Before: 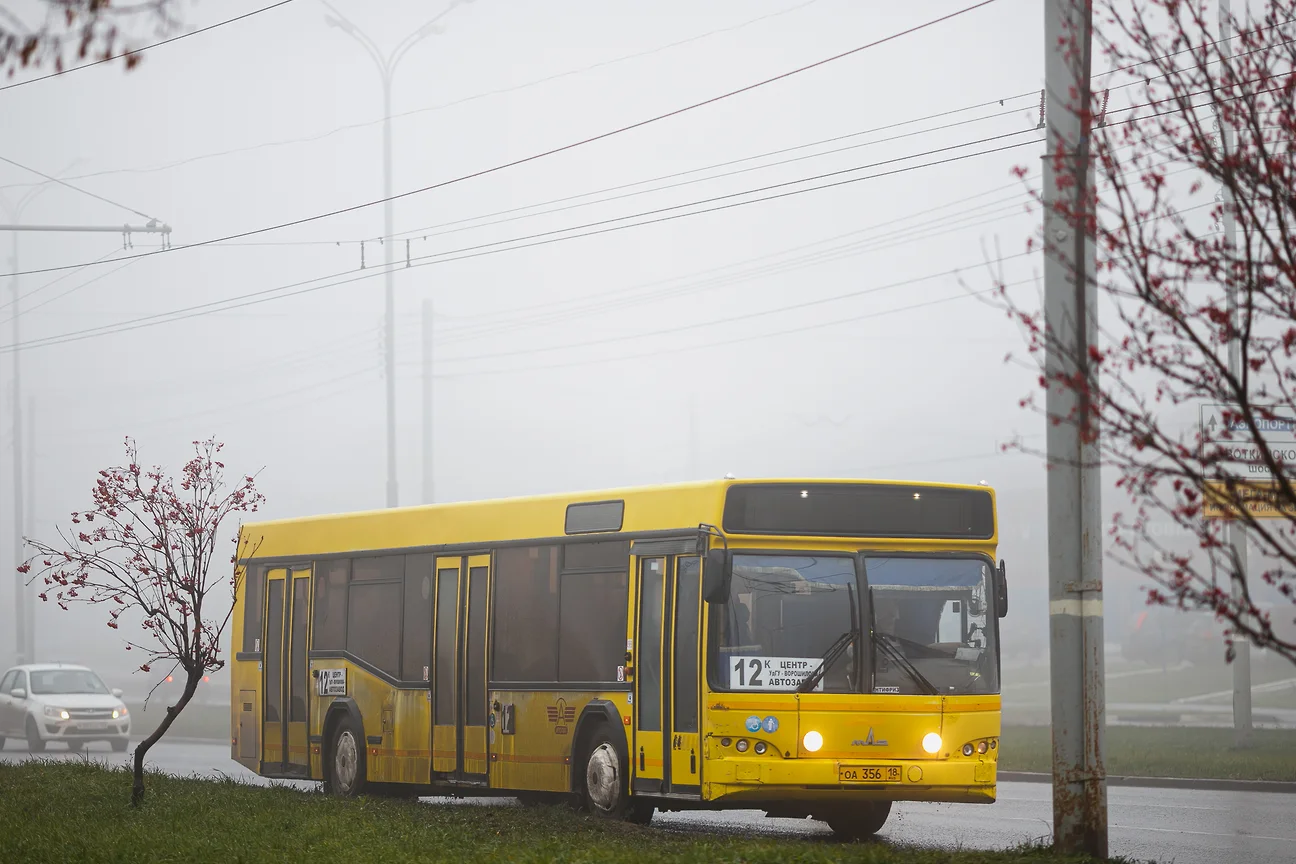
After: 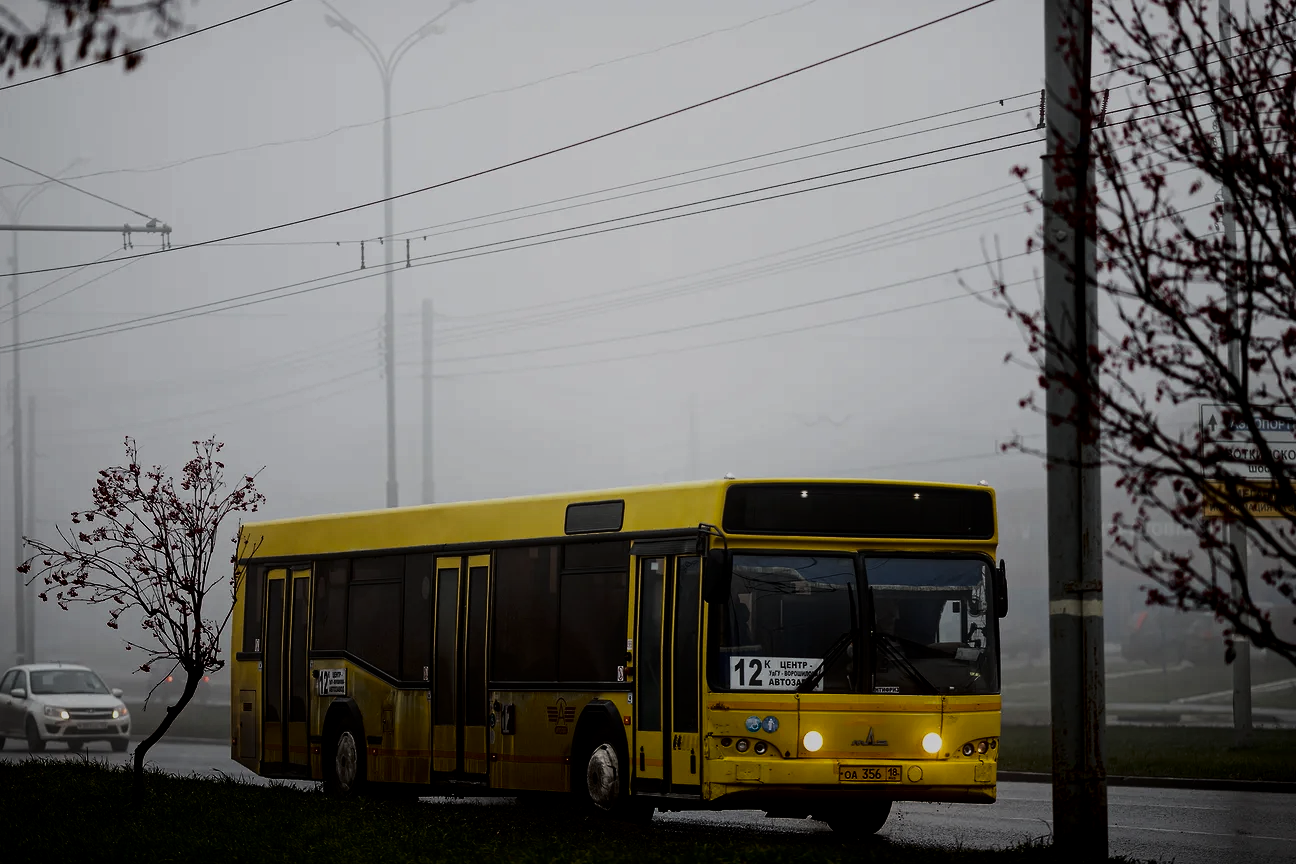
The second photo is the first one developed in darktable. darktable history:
contrast brightness saturation: contrast 0.07, brightness -0.14, saturation 0.11
rgb curve: curves: ch0 [(0, 0) (0.21, 0.15) (0.24, 0.21) (0.5, 0.75) (0.75, 0.96) (0.89, 0.99) (1, 1)]; ch1 [(0, 0.02) (0.21, 0.13) (0.25, 0.2) (0.5, 0.67) (0.75, 0.9) (0.89, 0.97) (1, 1)]; ch2 [(0, 0.02) (0.21, 0.13) (0.25, 0.2) (0.5, 0.67) (0.75, 0.9) (0.89, 0.97) (1, 1)], compensate middle gray true
local contrast: highlights 100%, shadows 100%, detail 120%, midtone range 0.2
haze removal: compatibility mode true, adaptive false
exposure: exposure -2.002 EV, compensate highlight preservation false
